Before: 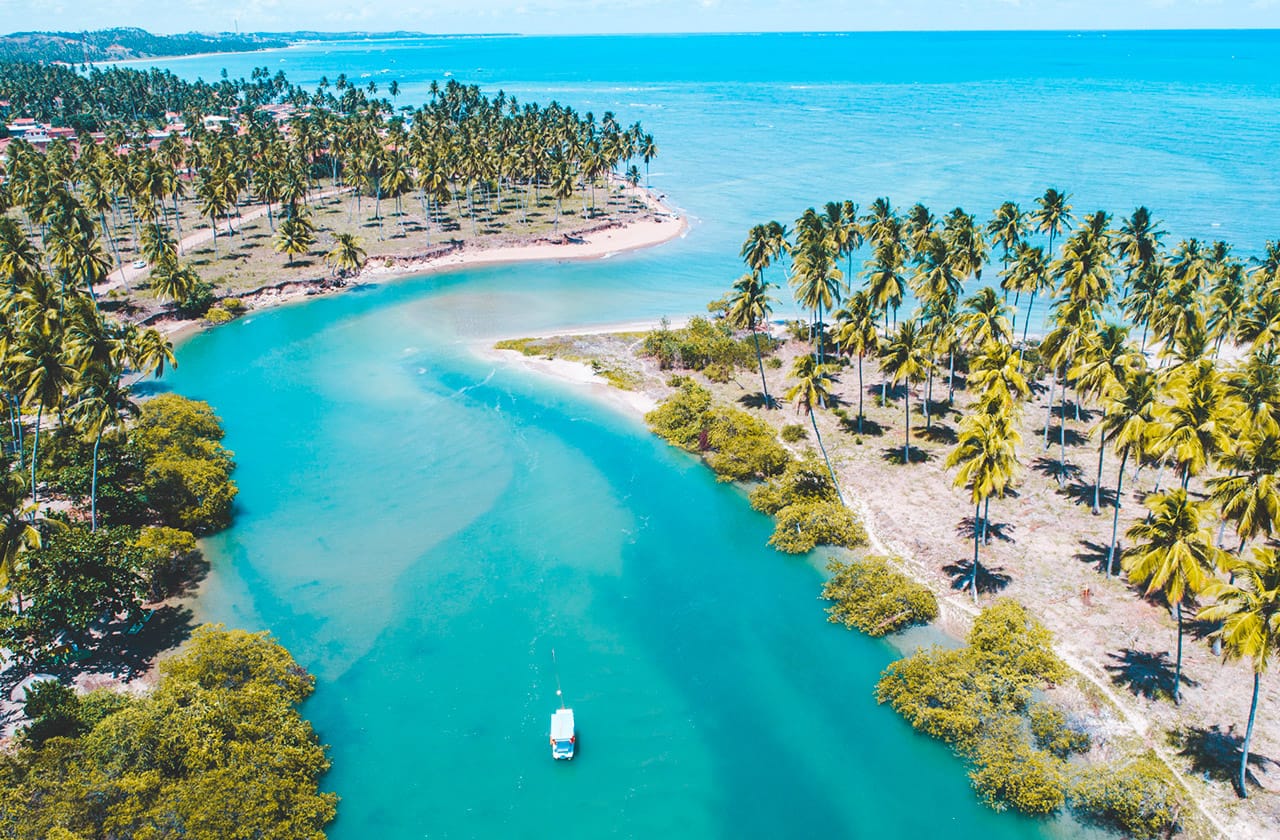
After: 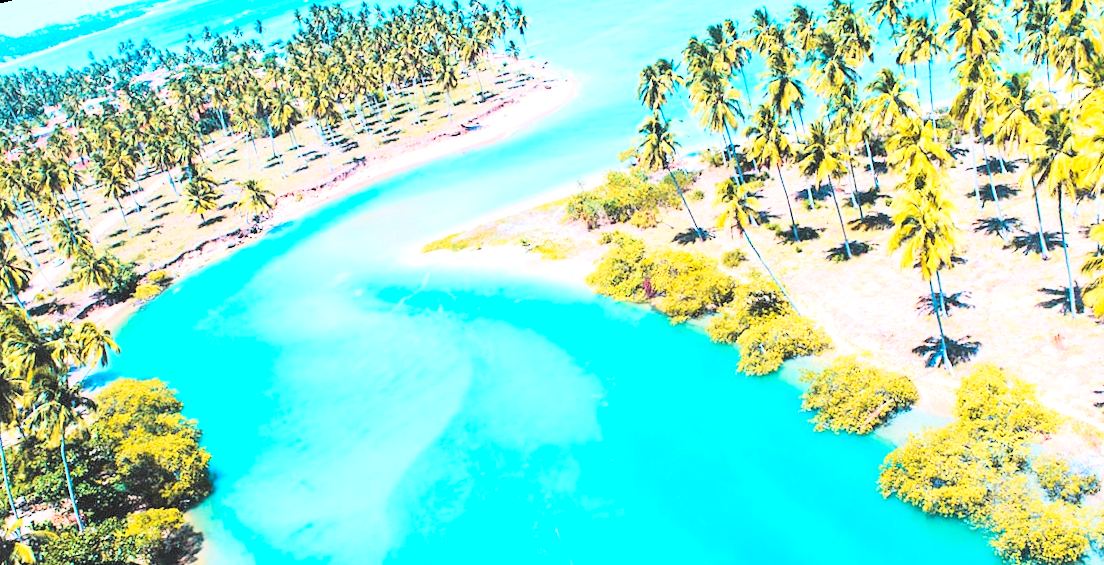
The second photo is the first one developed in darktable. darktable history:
rotate and perspective: rotation -14.8°, crop left 0.1, crop right 0.903, crop top 0.25, crop bottom 0.748
crop and rotate: right 5.167%
exposure: black level correction 0, exposure 0.5 EV, compensate highlight preservation false
tone curve: curves: ch0 [(0, 0) (0.004, 0) (0.133, 0.071) (0.325, 0.456) (0.832, 0.957) (1, 1)], color space Lab, linked channels, preserve colors none
